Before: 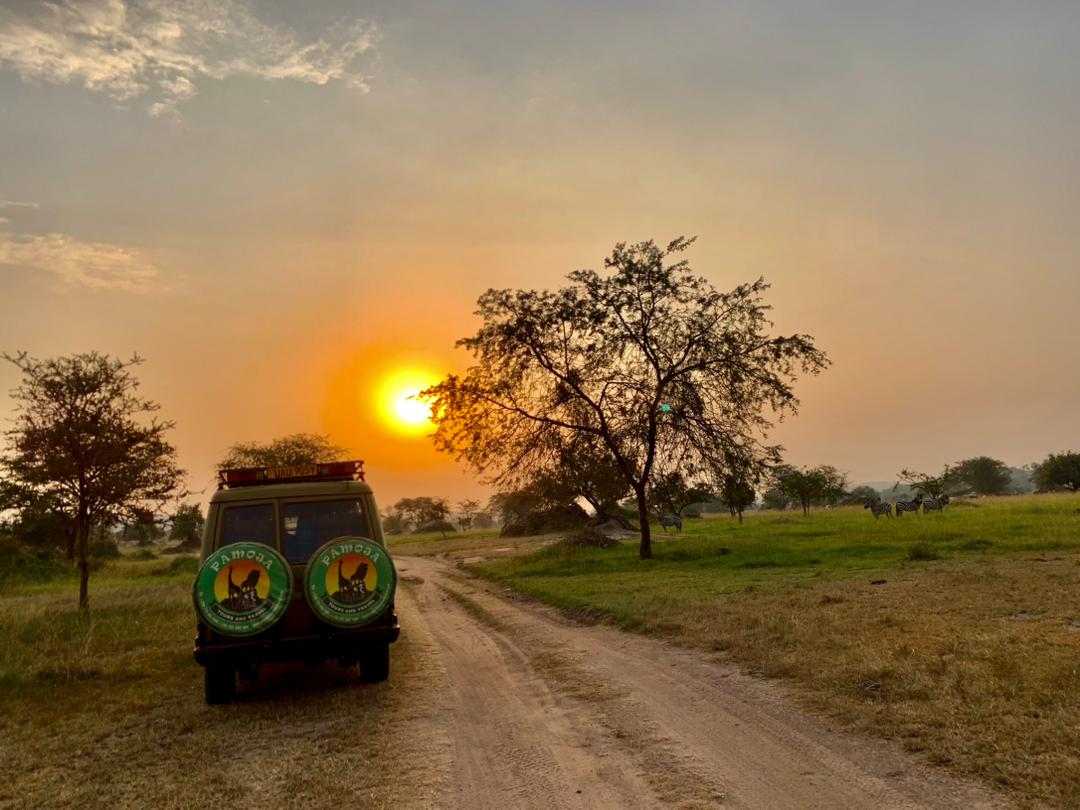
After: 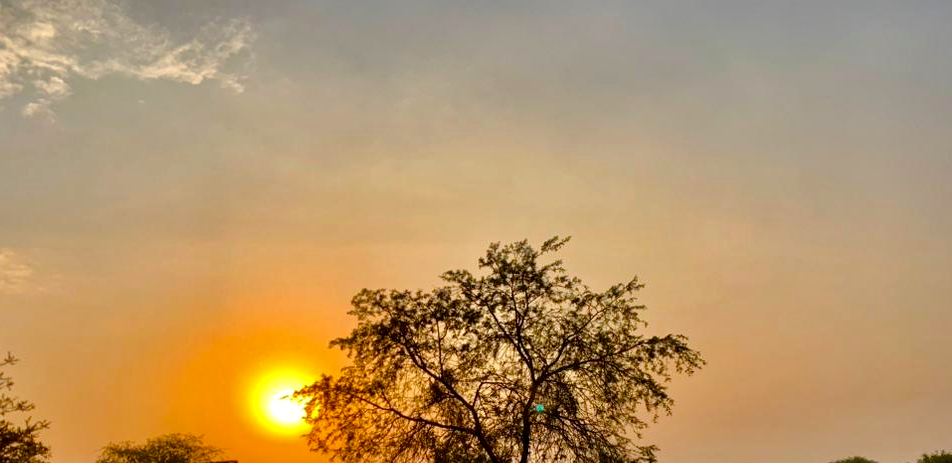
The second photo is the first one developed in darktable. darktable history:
crop and rotate: left 11.812%, bottom 42.776%
local contrast: highlights 100%, shadows 100%, detail 120%, midtone range 0.2
color balance rgb: perceptual saturation grading › global saturation 35%, perceptual saturation grading › highlights -30%, perceptual saturation grading › shadows 35%, perceptual brilliance grading › global brilliance 3%, perceptual brilliance grading › highlights -3%, perceptual brilliance grading › shadows 3%
